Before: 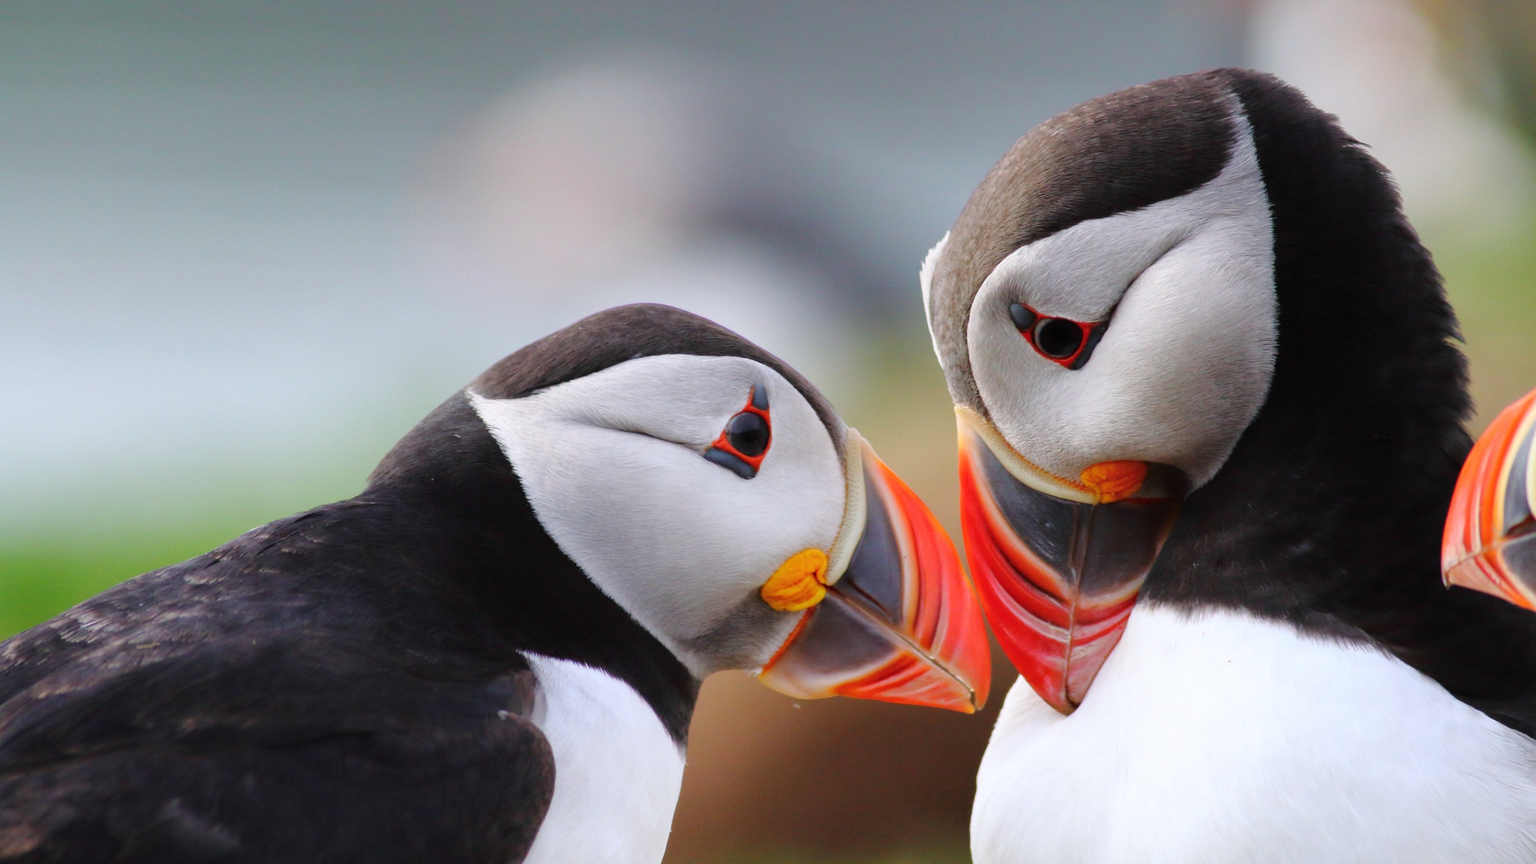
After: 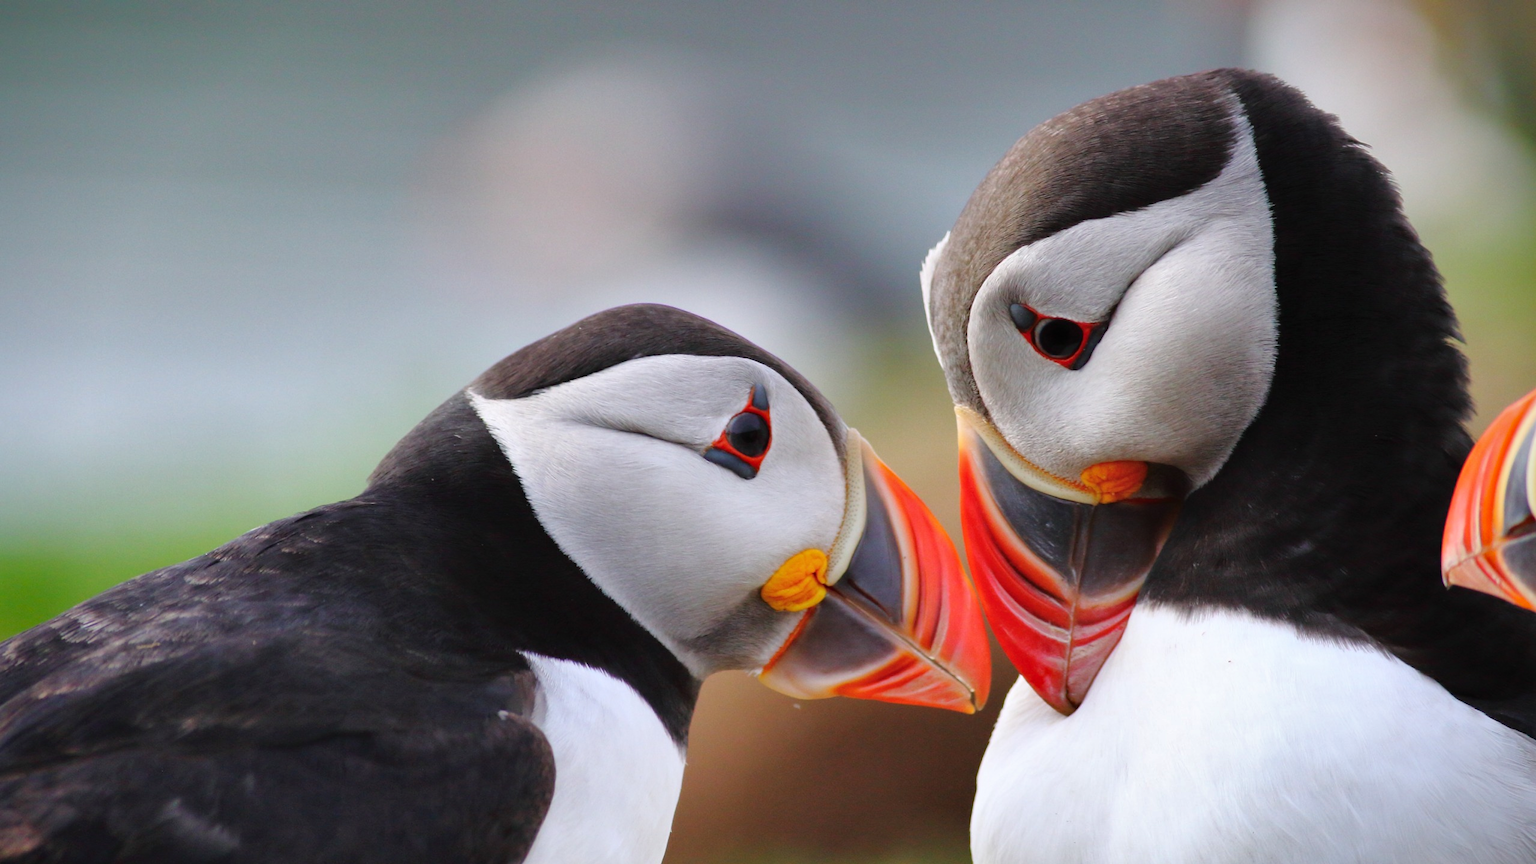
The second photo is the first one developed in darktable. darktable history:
tone equalizer: on, module defaults
vignetting: fall-off start 88.53%, fall-off radius 44.2%, saturation 0.376, width/height ratio 1.161
shadows and highlights: shadows 40, highlights -54, highlights color adjustment 46%, low approximation 0.01, soften with gaussian
